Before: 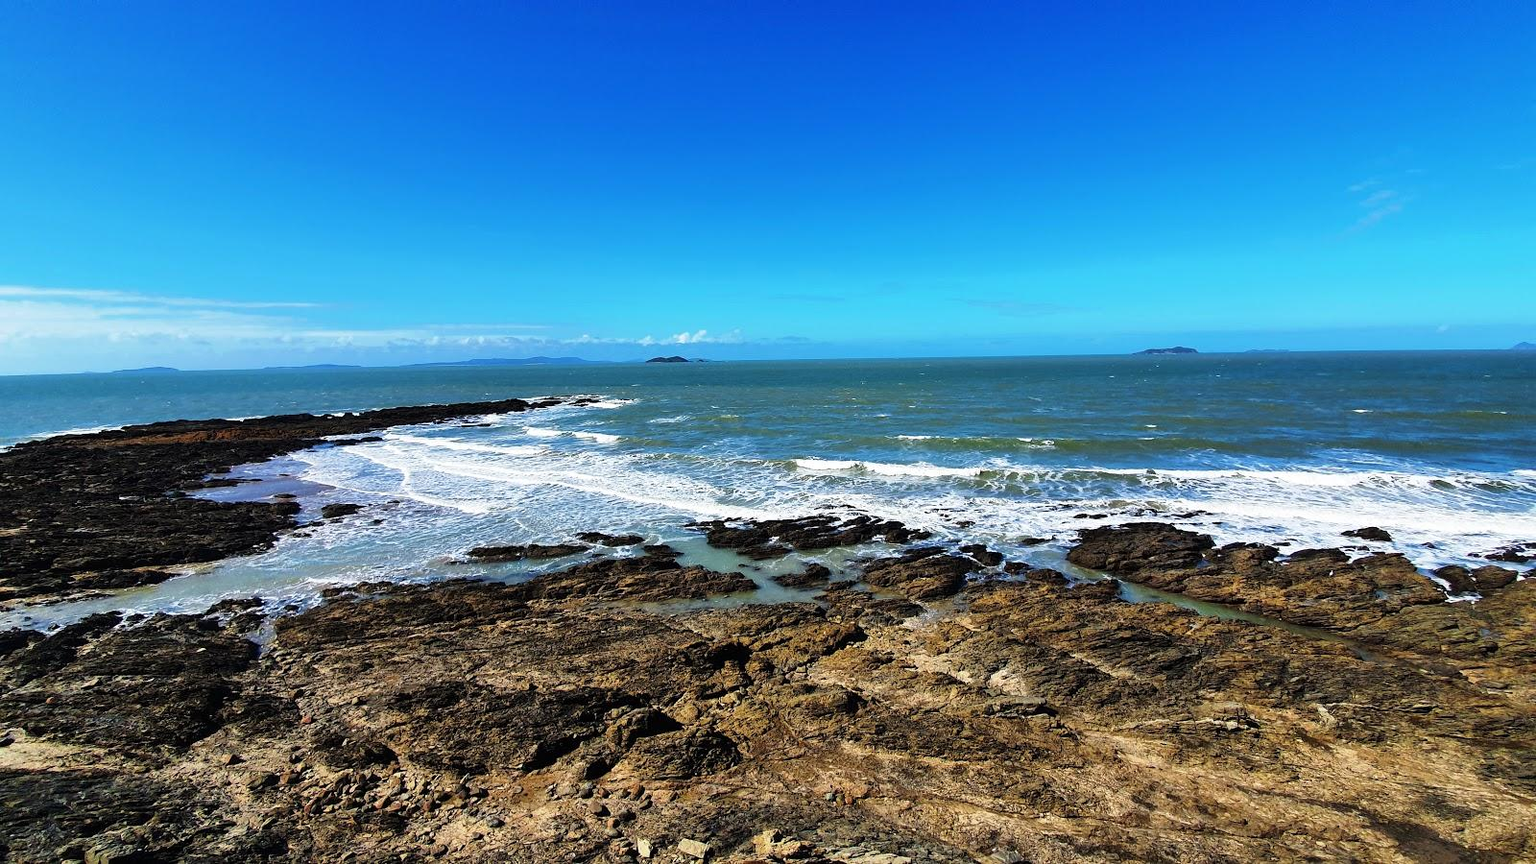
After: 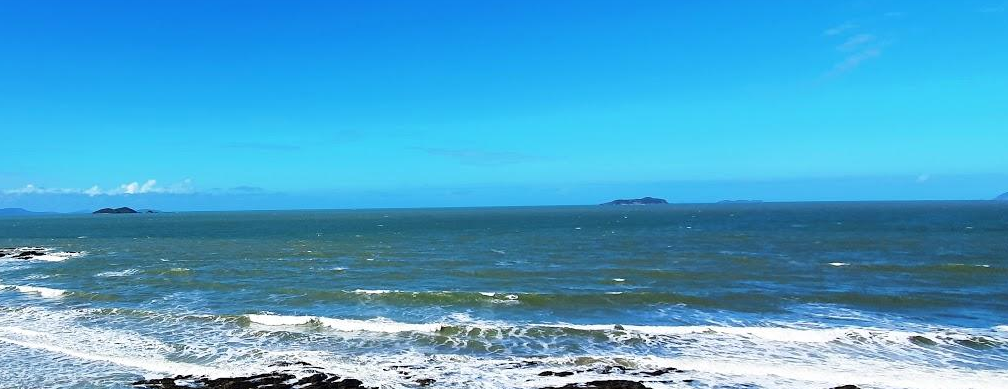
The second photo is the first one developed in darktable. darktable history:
crop: left 36.27%, top 18.271%, right 0.675%, bottom 38.504%
